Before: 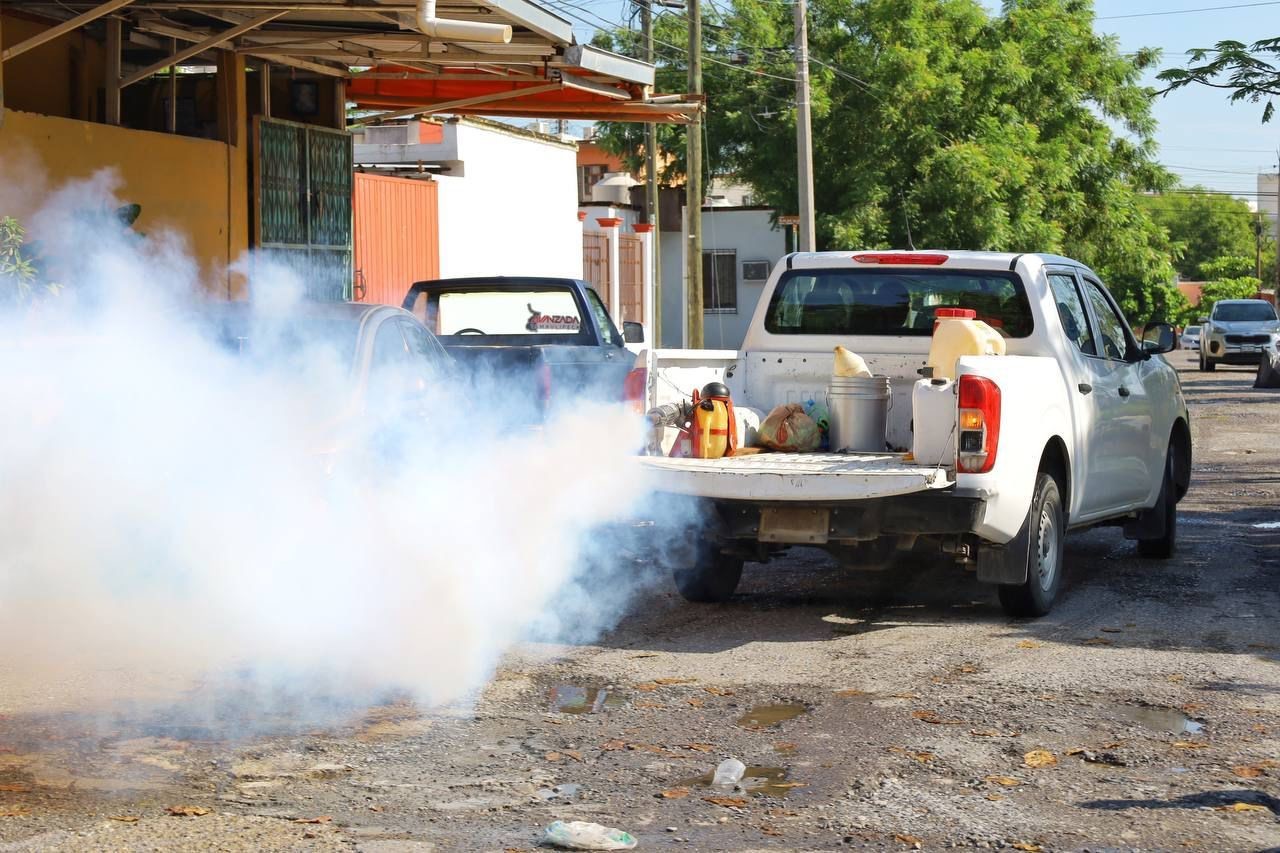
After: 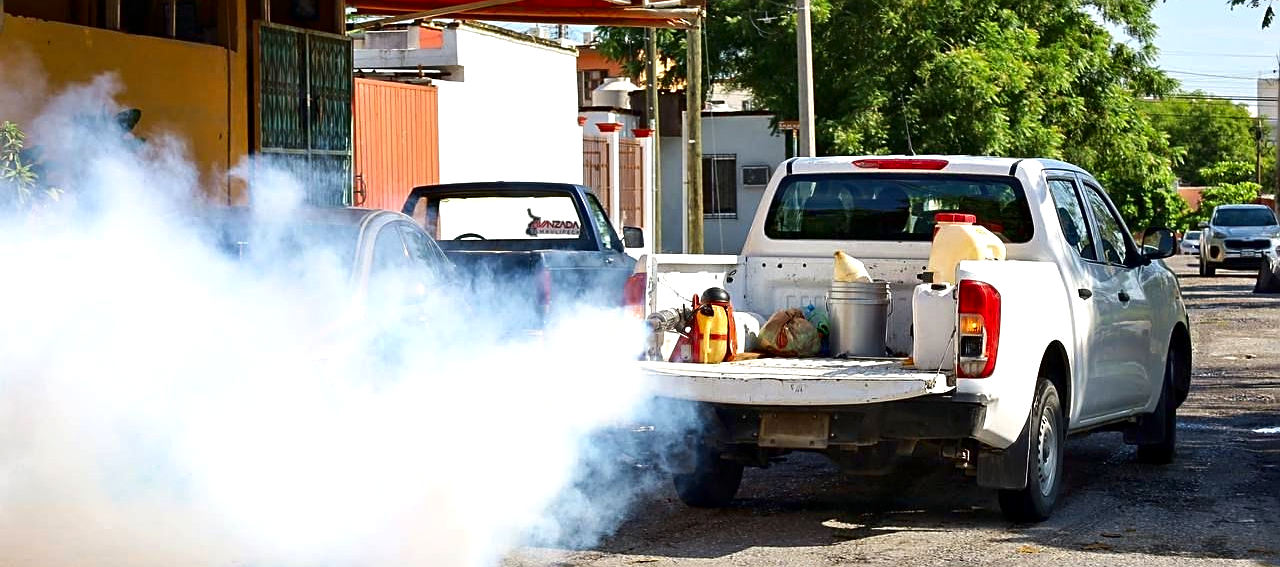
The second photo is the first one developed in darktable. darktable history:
exposure: exposure 0.201 EV, compensate highlight preservation false
crop: top 11.181%, bottom 22.268%
contrast equalizer: octaves 7, y [[0.6 ×6], [0.55 ×6], [0 ×6], [0 ×6], [0 ×6]], mix 0.298
sharpen: on, module defaults
contrast brightness saturation: contrast 0.069, brightness -0.132, saturation 0.052
